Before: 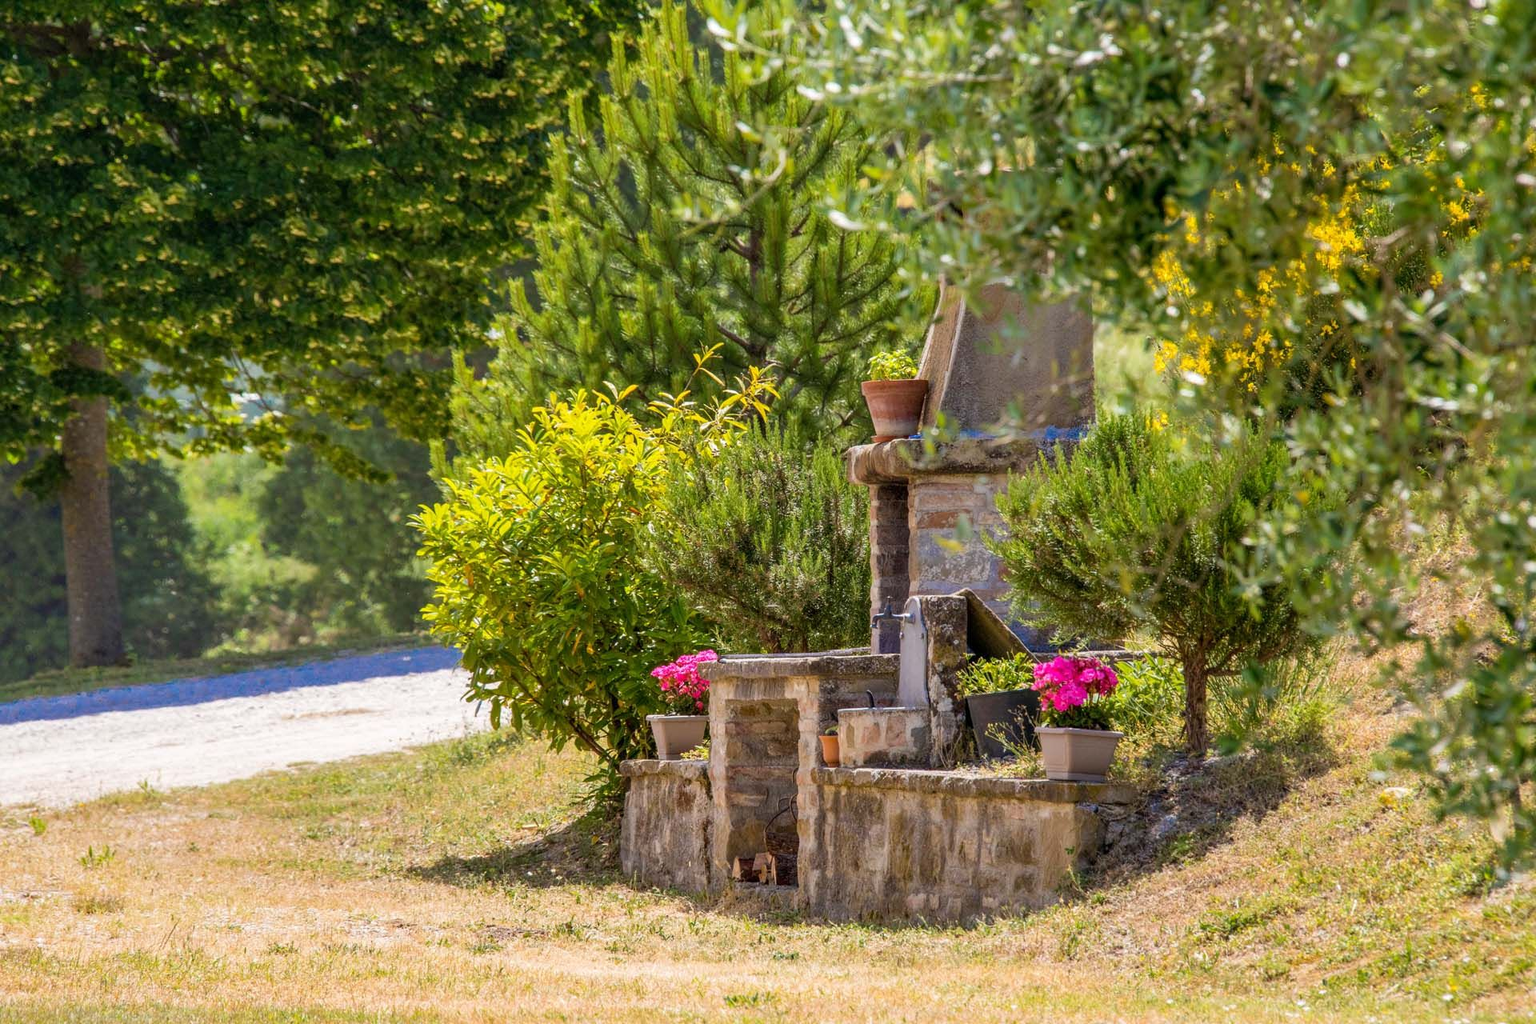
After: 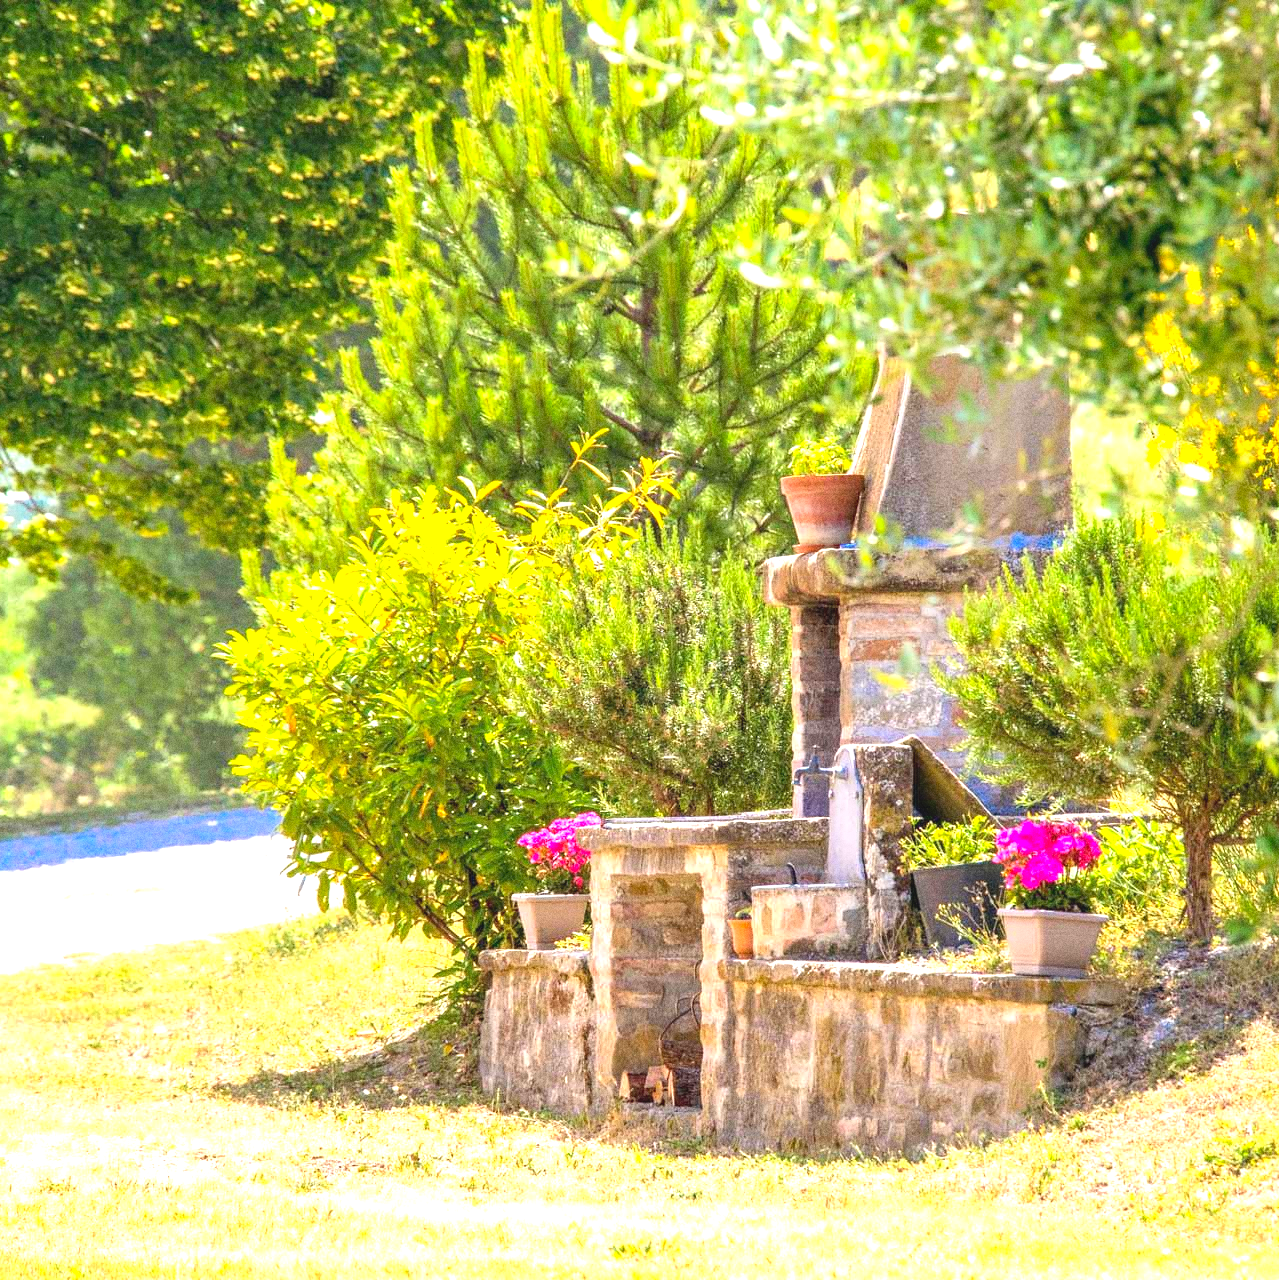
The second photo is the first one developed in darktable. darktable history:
exposure: black level correction 0, exposure 1.55 EV, compensate exposure bias true, compensate highlight preservation false
levels: levels [0, 0.498, 1]
grain: coarseness 8.68 ISO, strength 31.94%
crop: left 15.419%, right 17.914%
contrast brightness saturation: contrast -0.1, brightness 0.05, saturation 0.08
